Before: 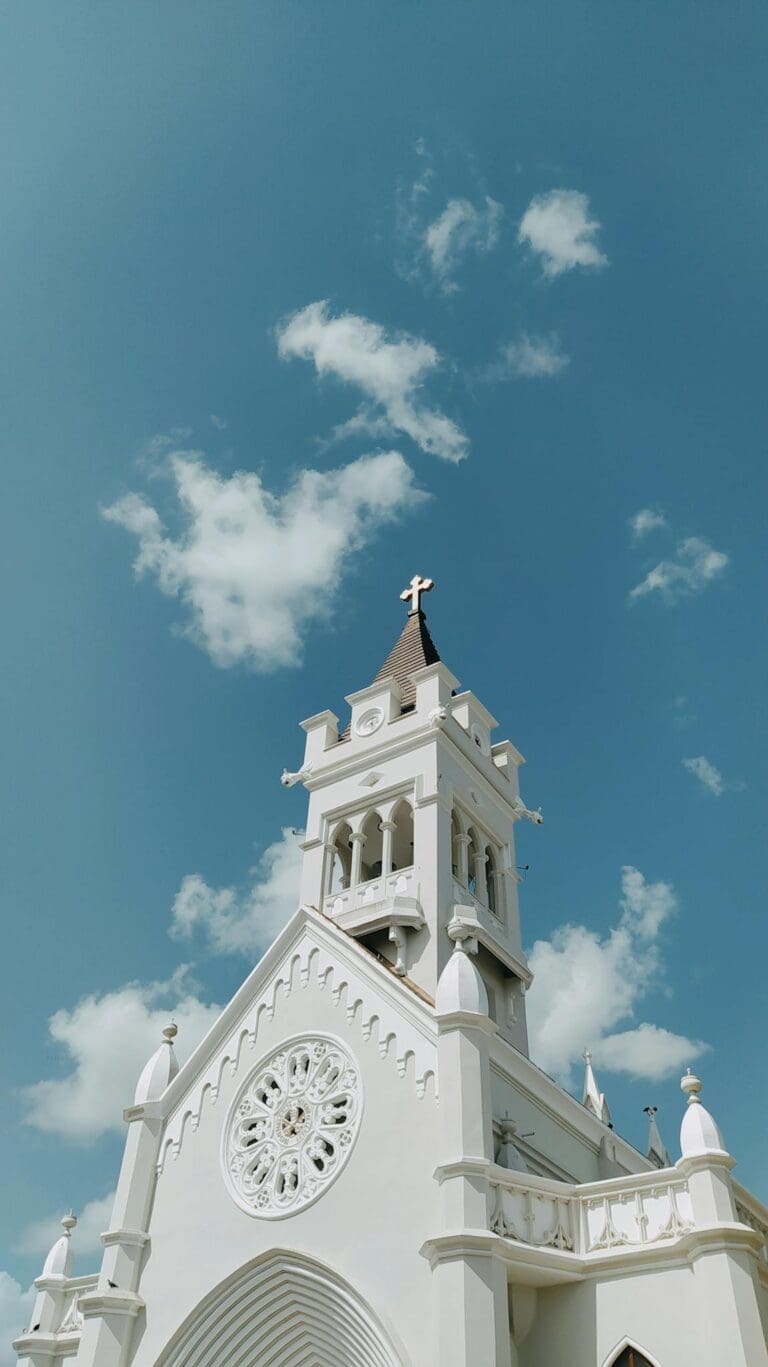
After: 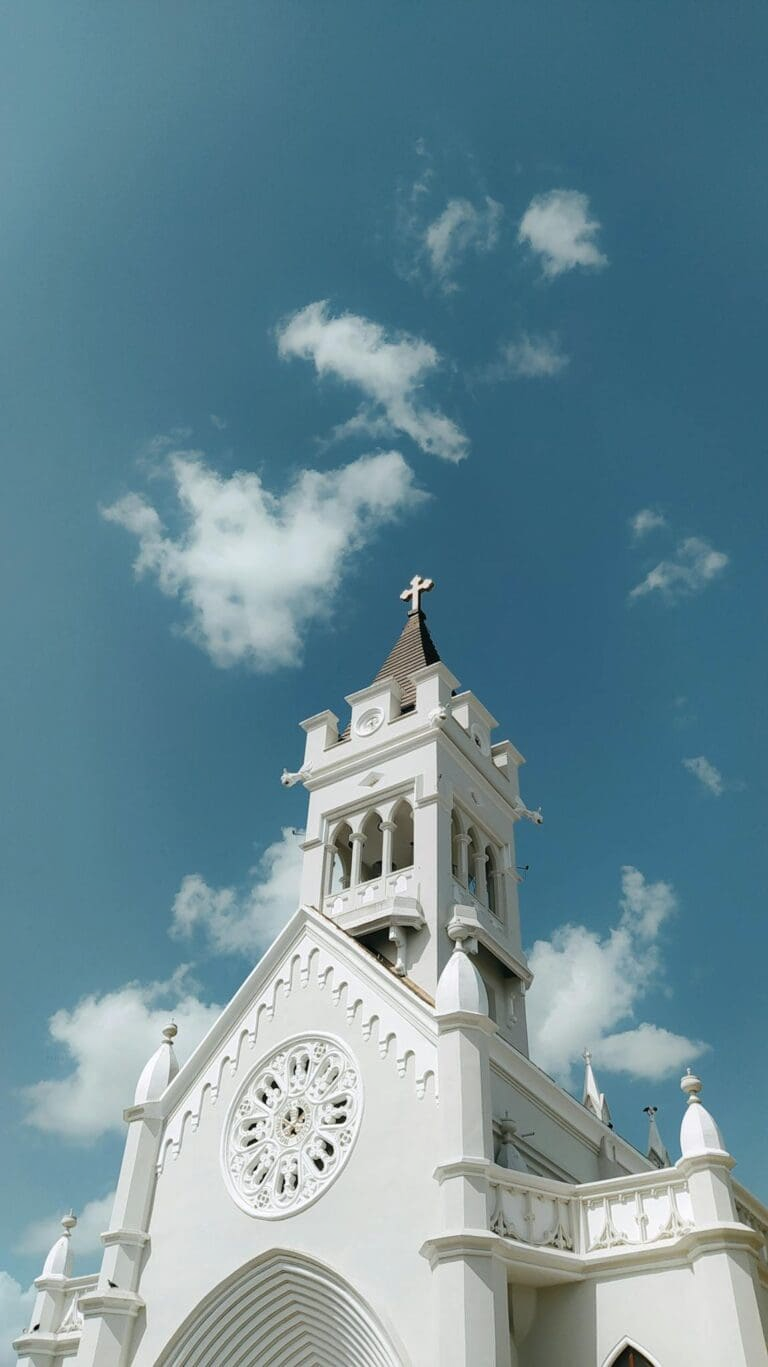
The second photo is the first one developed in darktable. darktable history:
tone equalizer: -8 EV -0.001 EV, -7 EV 0.003 EV, -6 EV -0.002 EV, -5 EV -0.008 EV, -4 EV -0.052 EV, -3 EV -0.218 EV, -2 EV -0.265 EV, -1 EV 0.104 EV, +0 EV 0.28 EV, mask exposure compensation -0.505 EV
